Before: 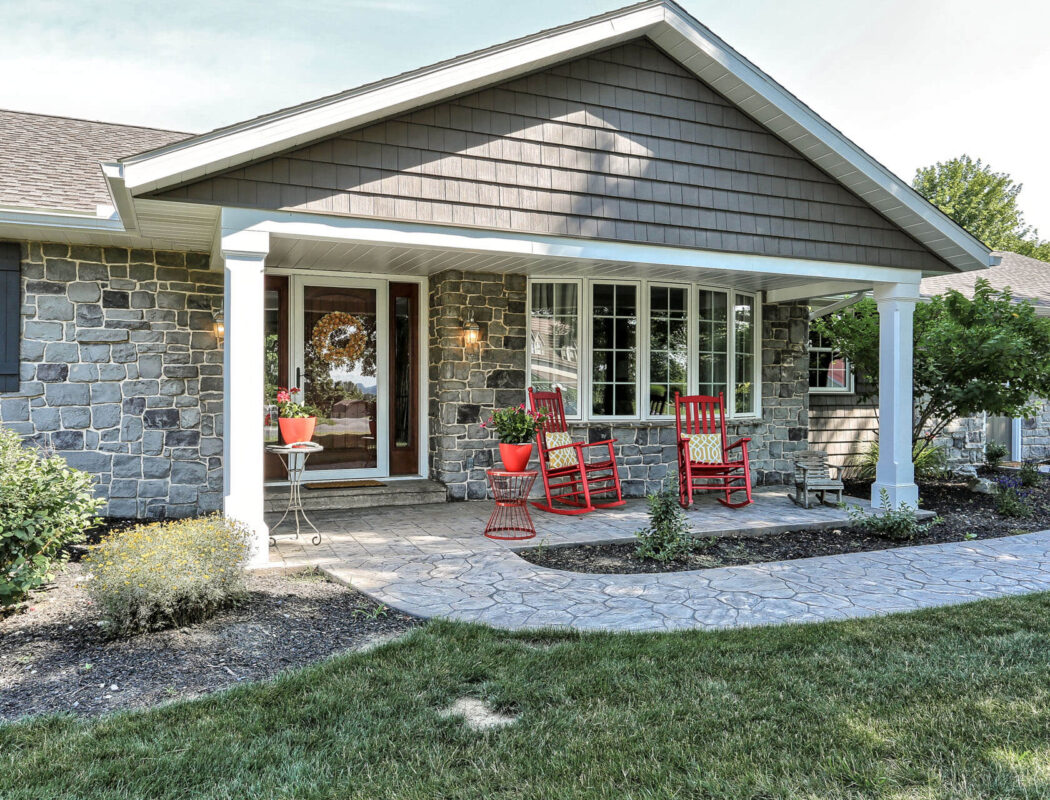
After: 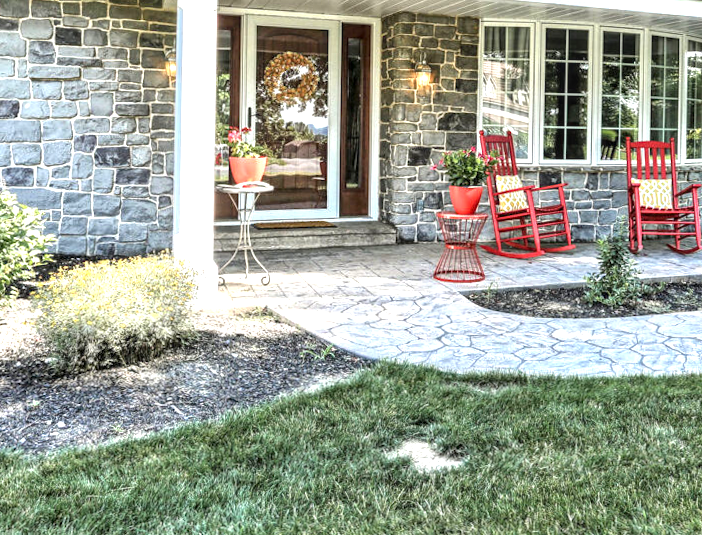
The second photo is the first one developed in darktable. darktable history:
local contrast: detail 130%
crop and rotate: angle -0.82°, left 3.85%, top 31.828%, right 27.992%
exposure: black level correction 0, exposure 0.95 EV, compensate exposure bias true, compensate highlight preservation false
